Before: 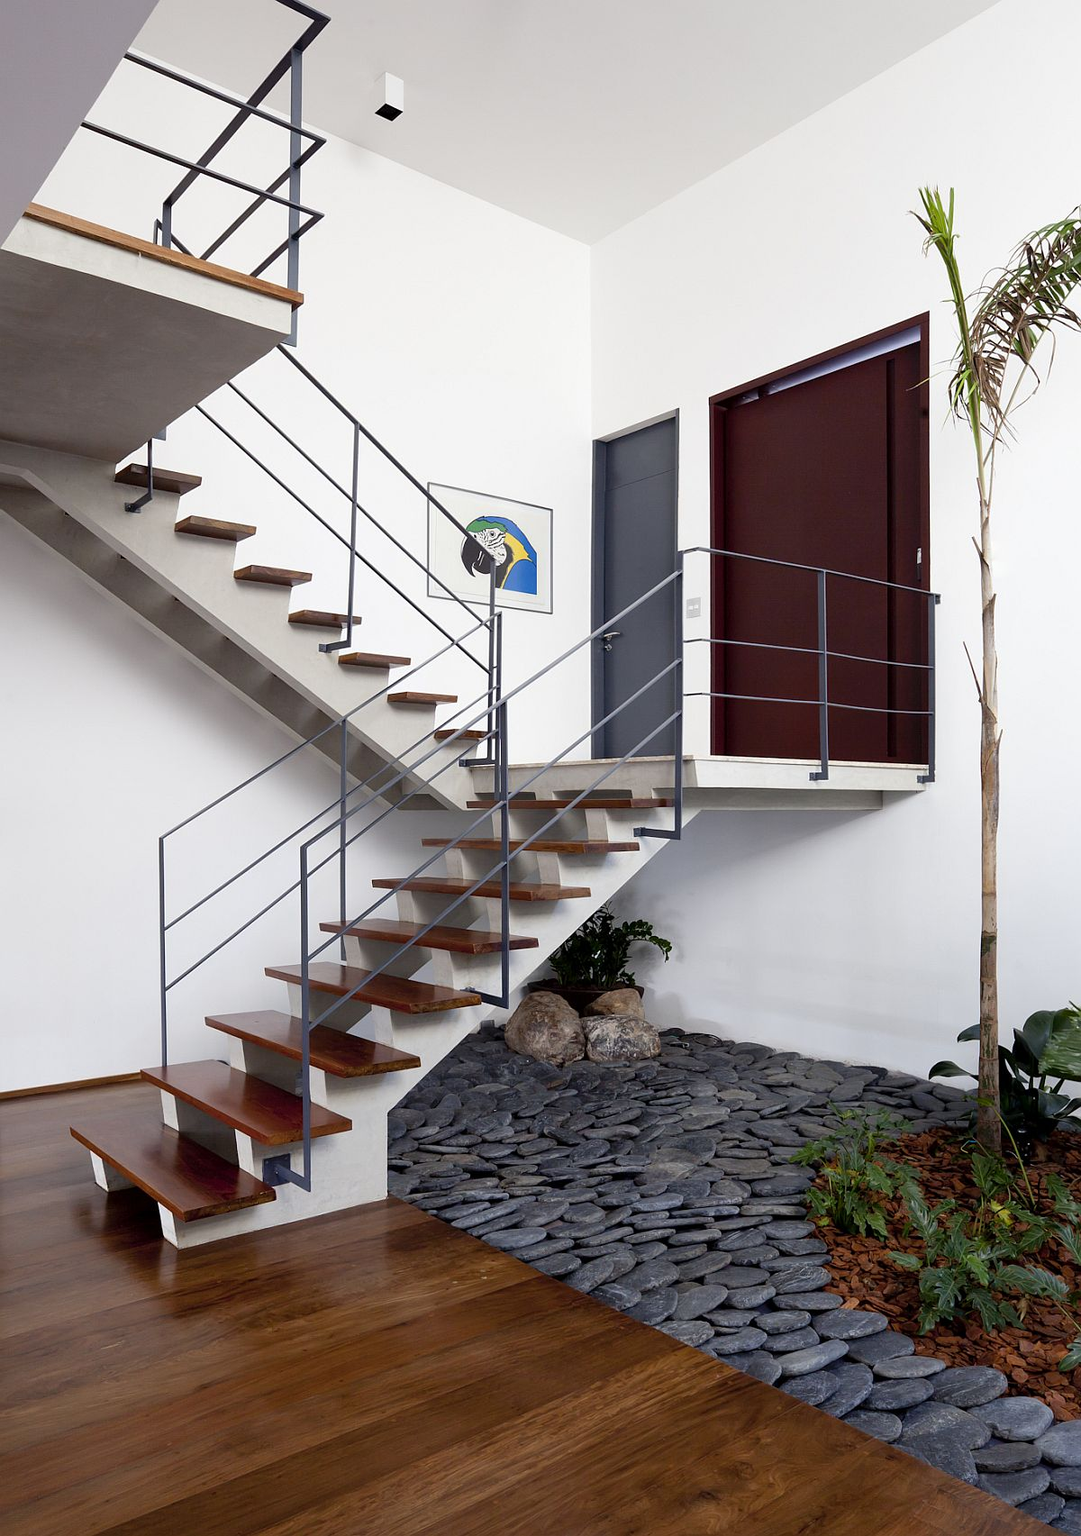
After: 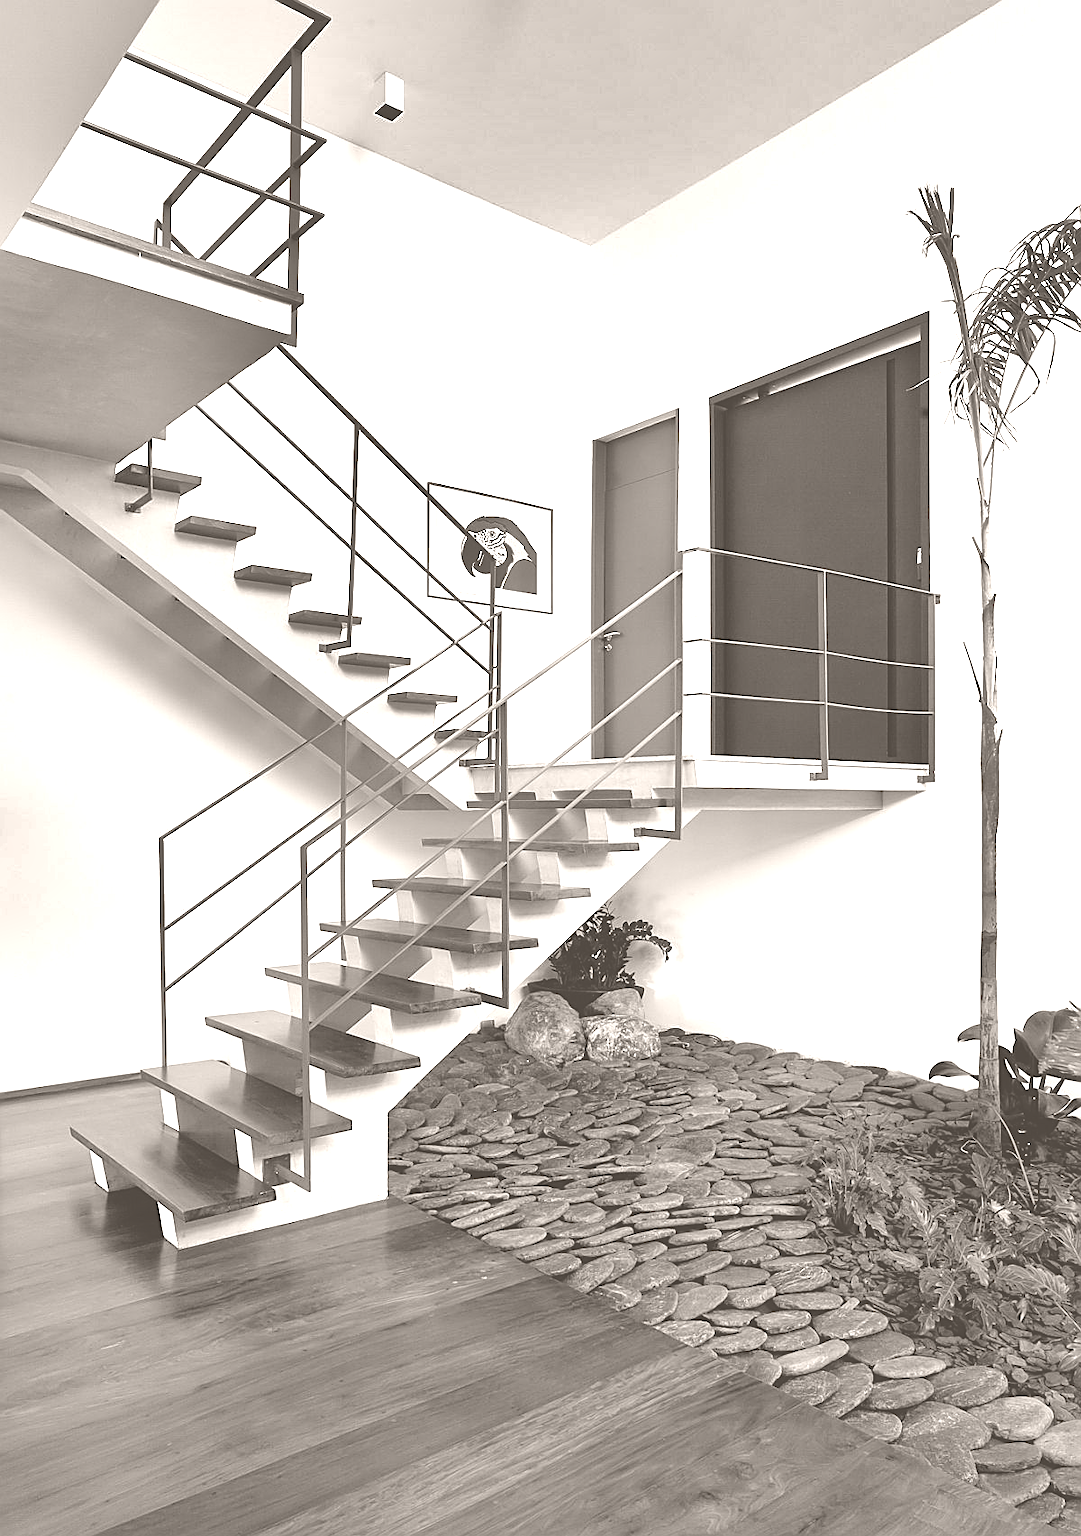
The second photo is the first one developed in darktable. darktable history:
sharpen: on, module defaults
colorize: hue 34.49°, saturation 35.33%, source mix 100%, lightness 55%, version 1
shadows and highlights: shadows 20.91, highlights -82.73, soften with gaussian
